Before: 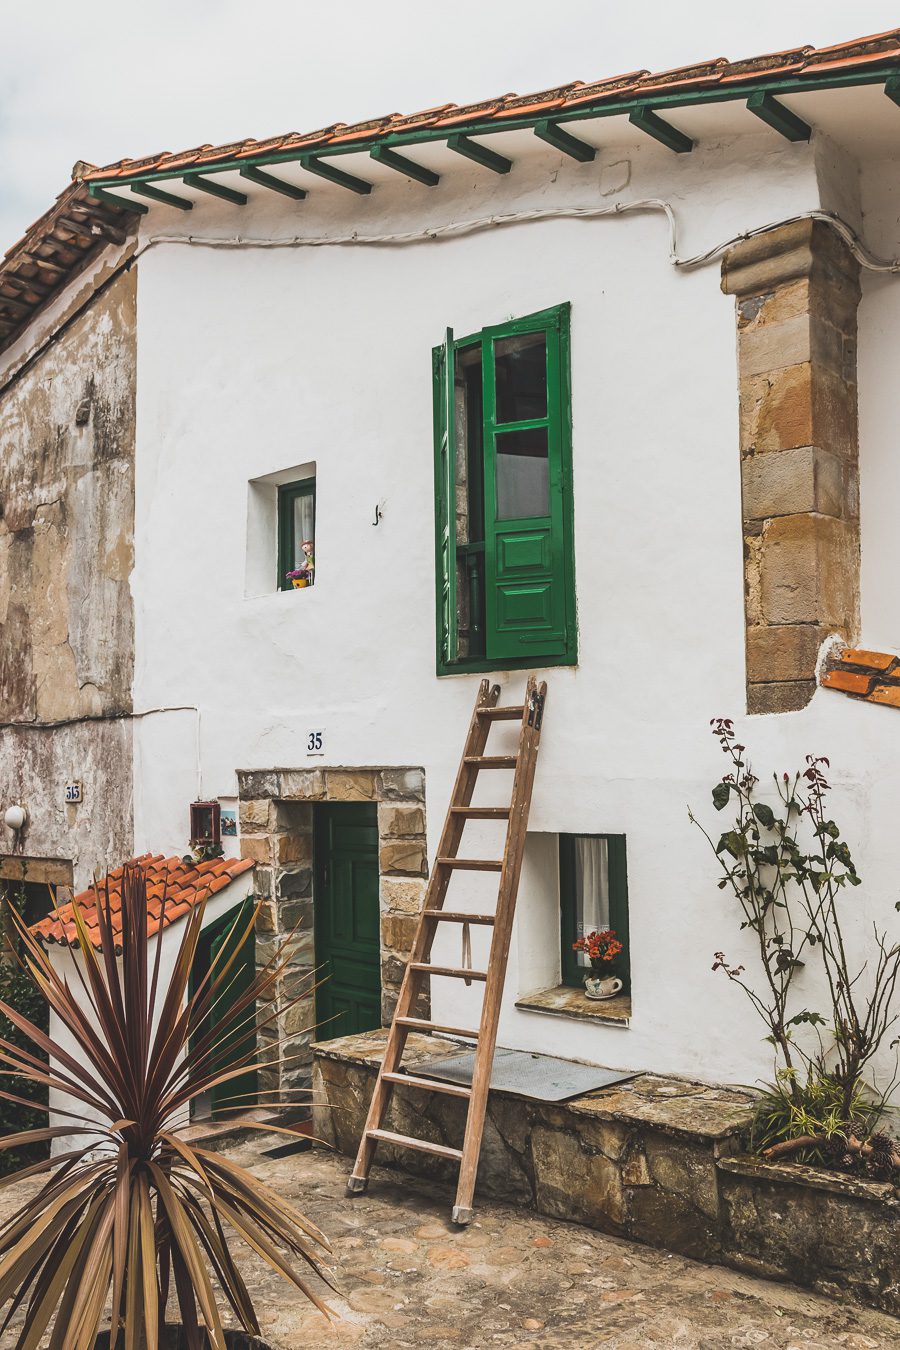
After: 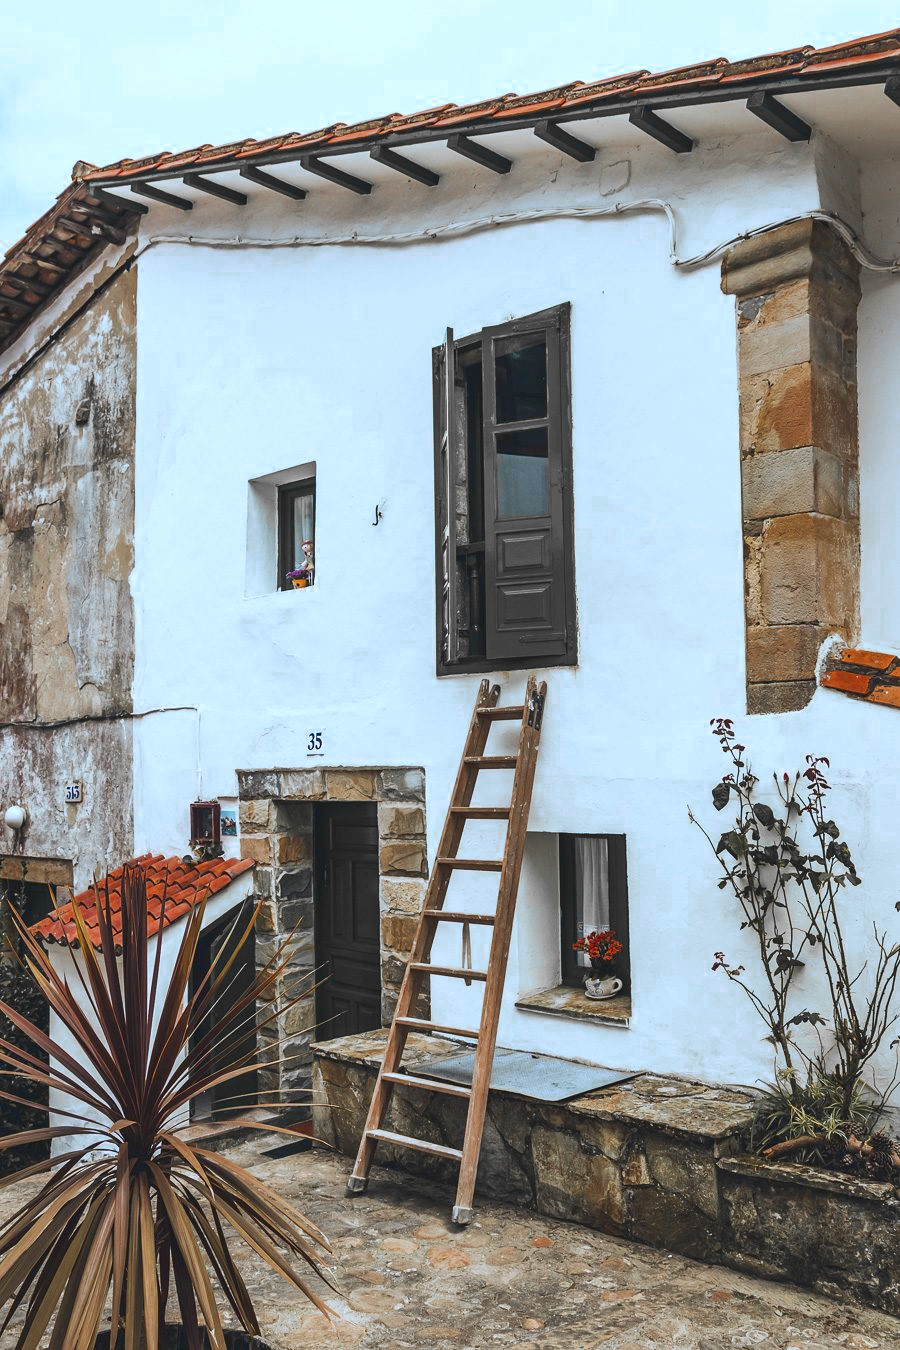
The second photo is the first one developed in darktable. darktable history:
exposure: black level correction 0.005, exposure 0.002 EV, compensate highlight preservation false
levels: levels [0, 0.51, 1]
color zones: curves: ch0 [(0, 0.363) (0.128, 0.373) (0.25, 0.5) (0.402, 0.407) (0.521, 0.525) (0.63, 0.559) (0.729, 0.662) (0.867, 0.471)]; ch1 [(0, 0.515) (0.136, 0.618) (0.25, 0.5) (0.378, 0) (0.516, 0) (0.622, 0.593) (0.737, 0.819) (0.87, 0.593)]; ch2 [(0, 0.529) (0.128, 0.471) (0.282, 0.451) (0.386, 0.662) (0.516, 0.525) (0.633, 0.554) (0.75, 0.62) (0.875, 0.441)]
color calibration: illuminant F (fluorescent), F source F9 (Cool White Deluxe 4150 K) – high CRI, x 0.374, y 0.373, temperature 4161.89 K
